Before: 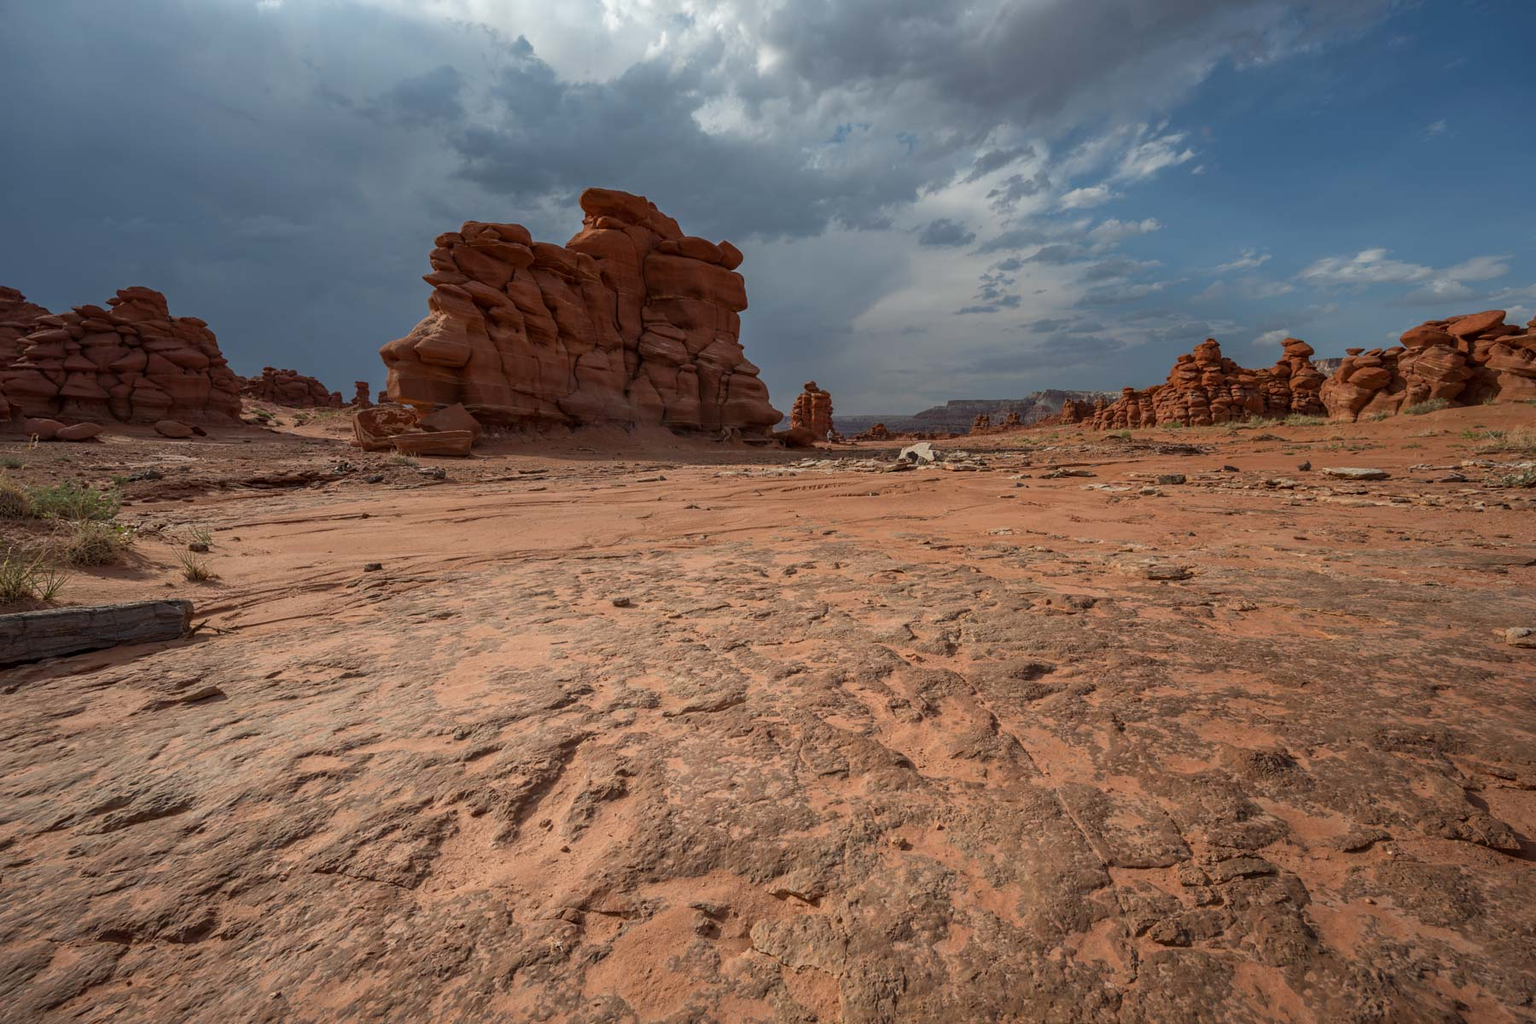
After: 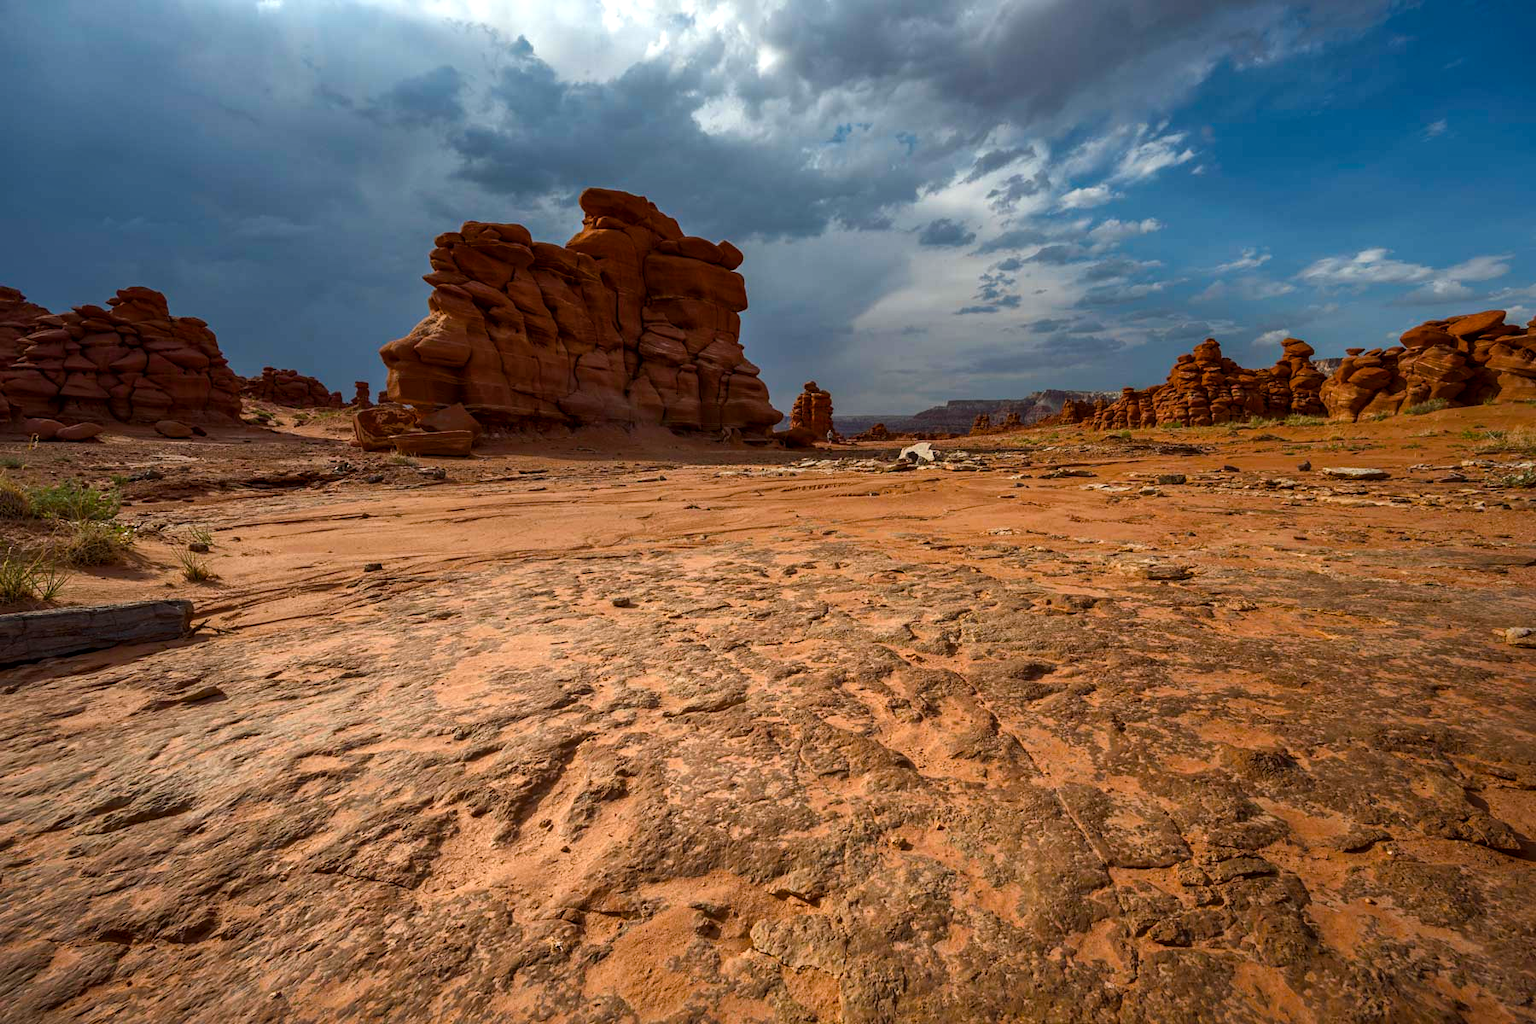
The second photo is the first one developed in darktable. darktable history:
local contrast: mode bilateral grid, contrast 20, coarseness 50, detail 120%, midtone range 0.2
color balance rgb: linear chroma grading › global chroma 16.62%, perceptual saturation grading › highlights -8.63%, perceptual saturation grading › mid-tones 18.66%, perceptual saturation grading › shadows 28.49%, perceptual brilliance grading › highlights 14.22%, perceptual brilliance grading › shadows -18.96%, global vibrance 27.71%
